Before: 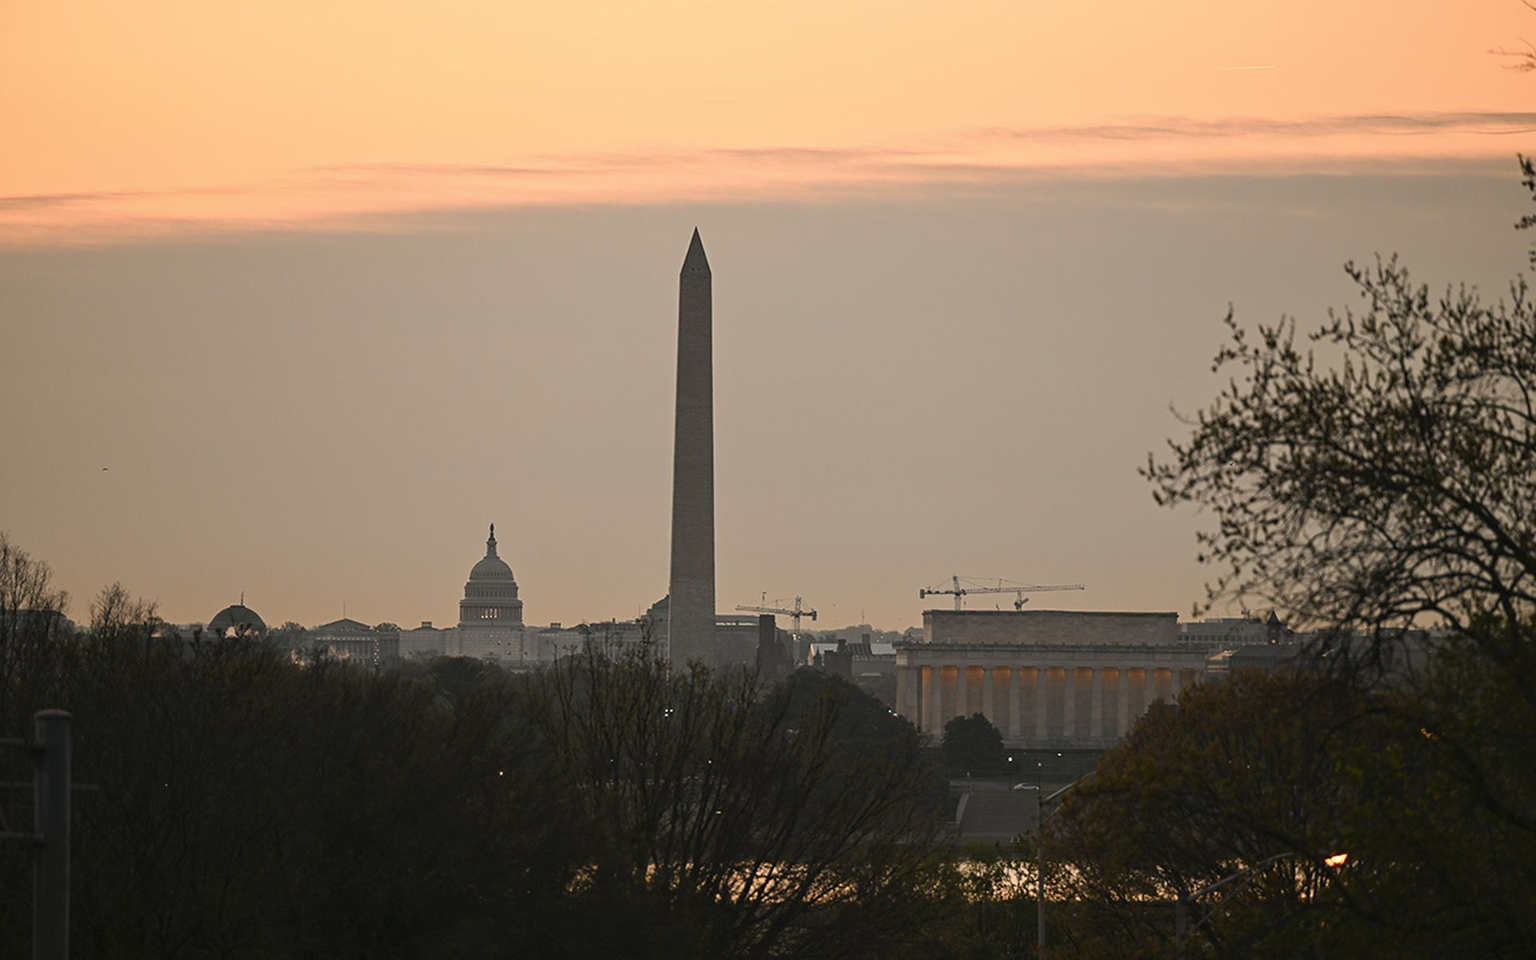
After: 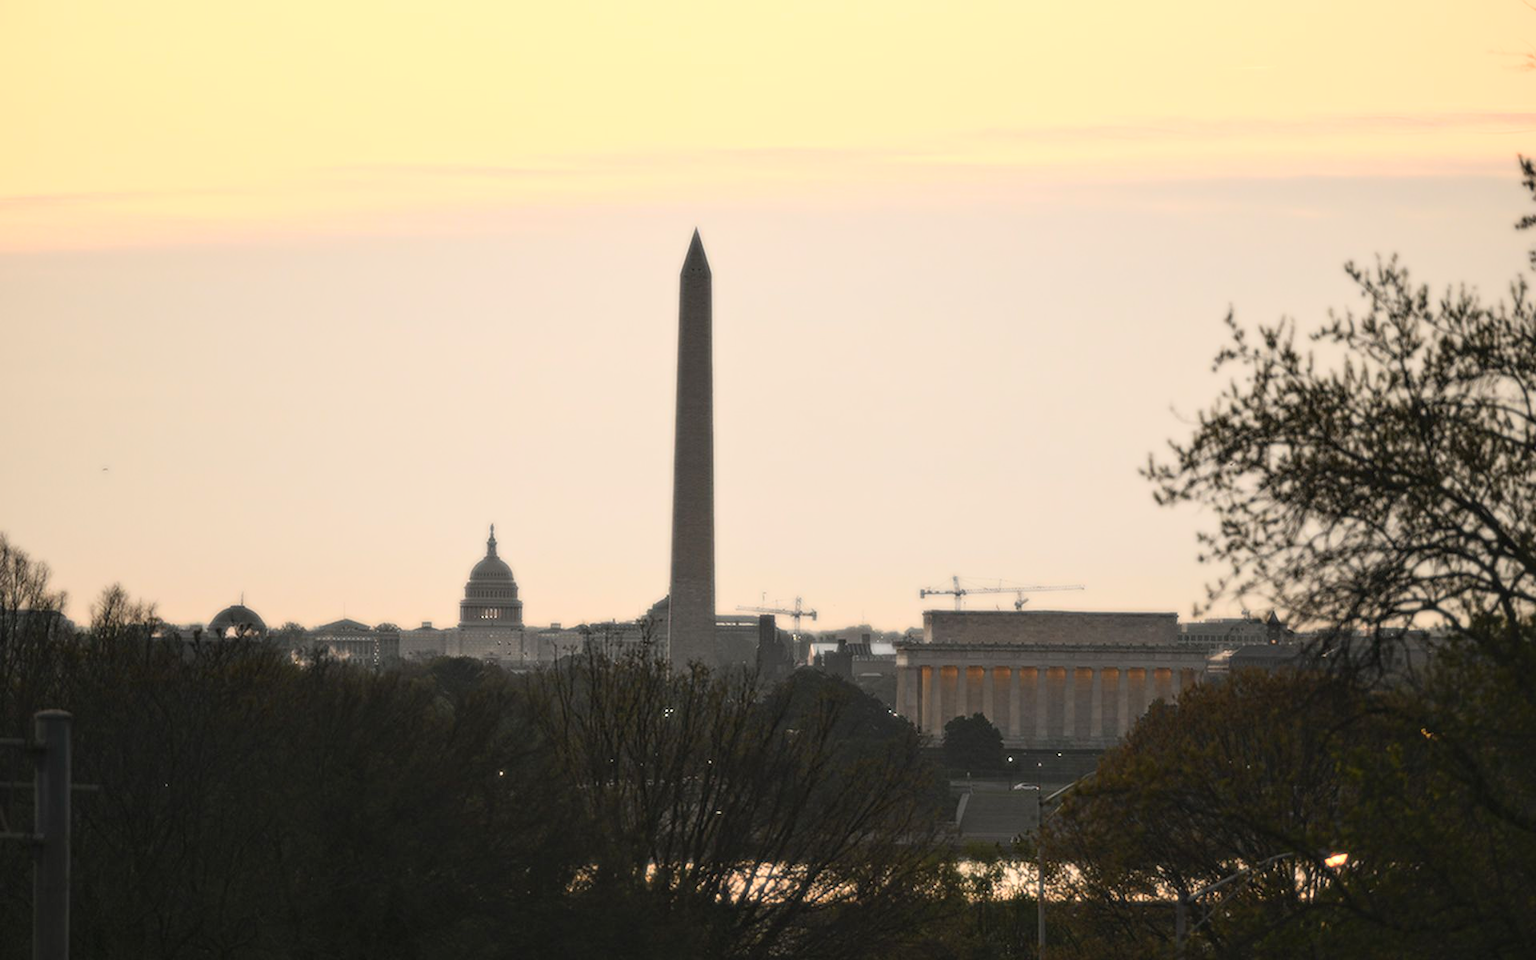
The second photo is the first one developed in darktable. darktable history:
bloom: size 0%, threshold 54.82%, strength 8.31%
exposure: exposure 0.161 EV, compensate highlight preservation false
shadows and highlights: radius 125.46, shadows 30.51, highlights -30.51, low approximation 0.01, soften with gaussian
